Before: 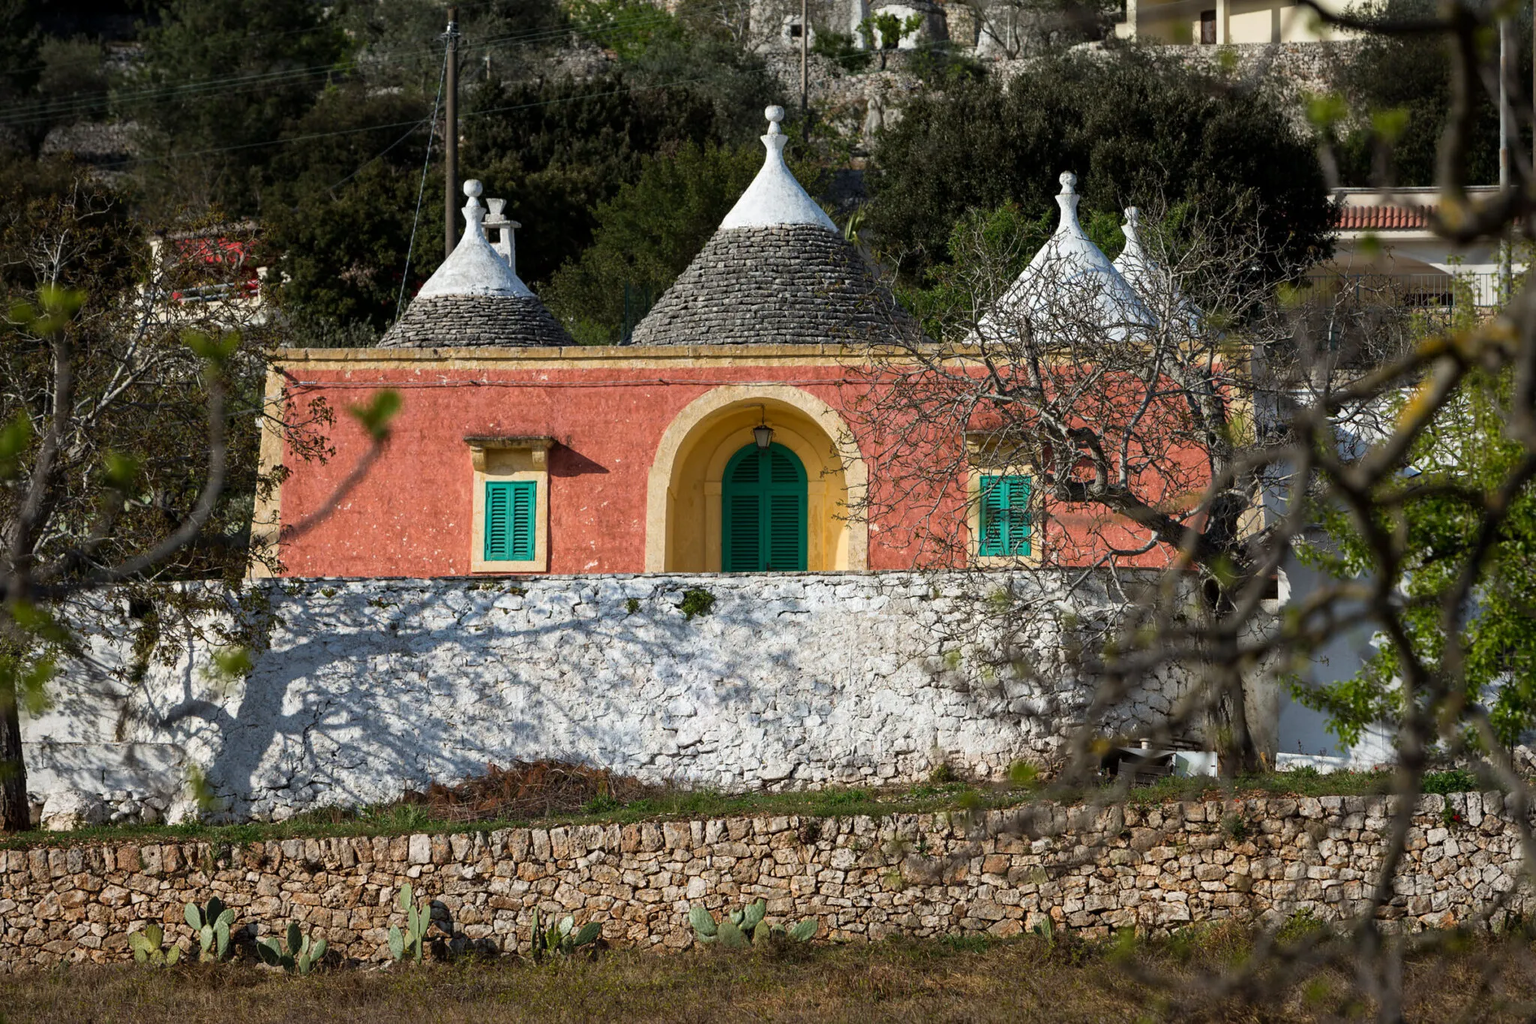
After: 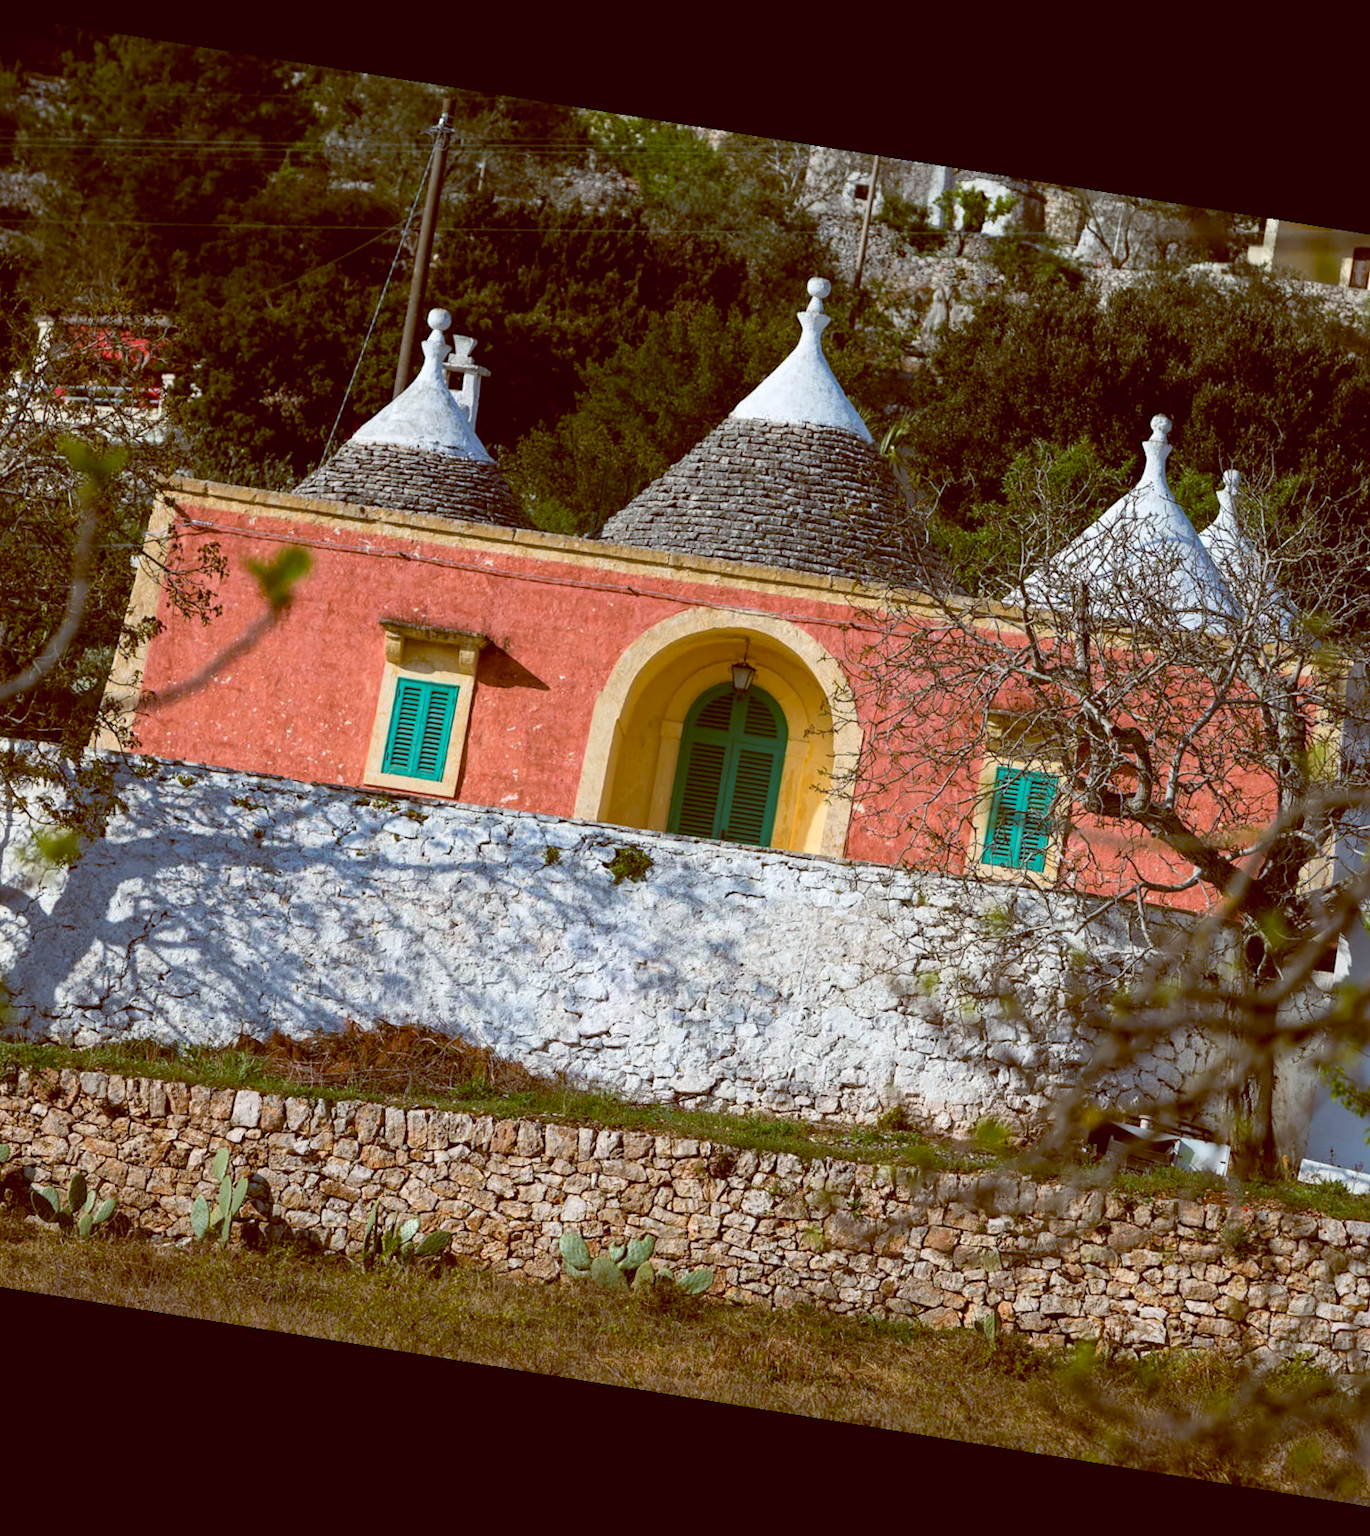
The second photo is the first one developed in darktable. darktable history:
rotate and perspective: rotation 9.12°, automatic cropping off
color balance: lift [1, 1.015, 1.004, 0.985], gamma [1, 0.958, 0.971, 1.042], gain [1, 0.956, 0.977, 1.044]
crop and rotate: left 14.385%, right 18.948%
contrast brightness saturation: contrast 0.03, brightness 0.06, saturation 0.13
